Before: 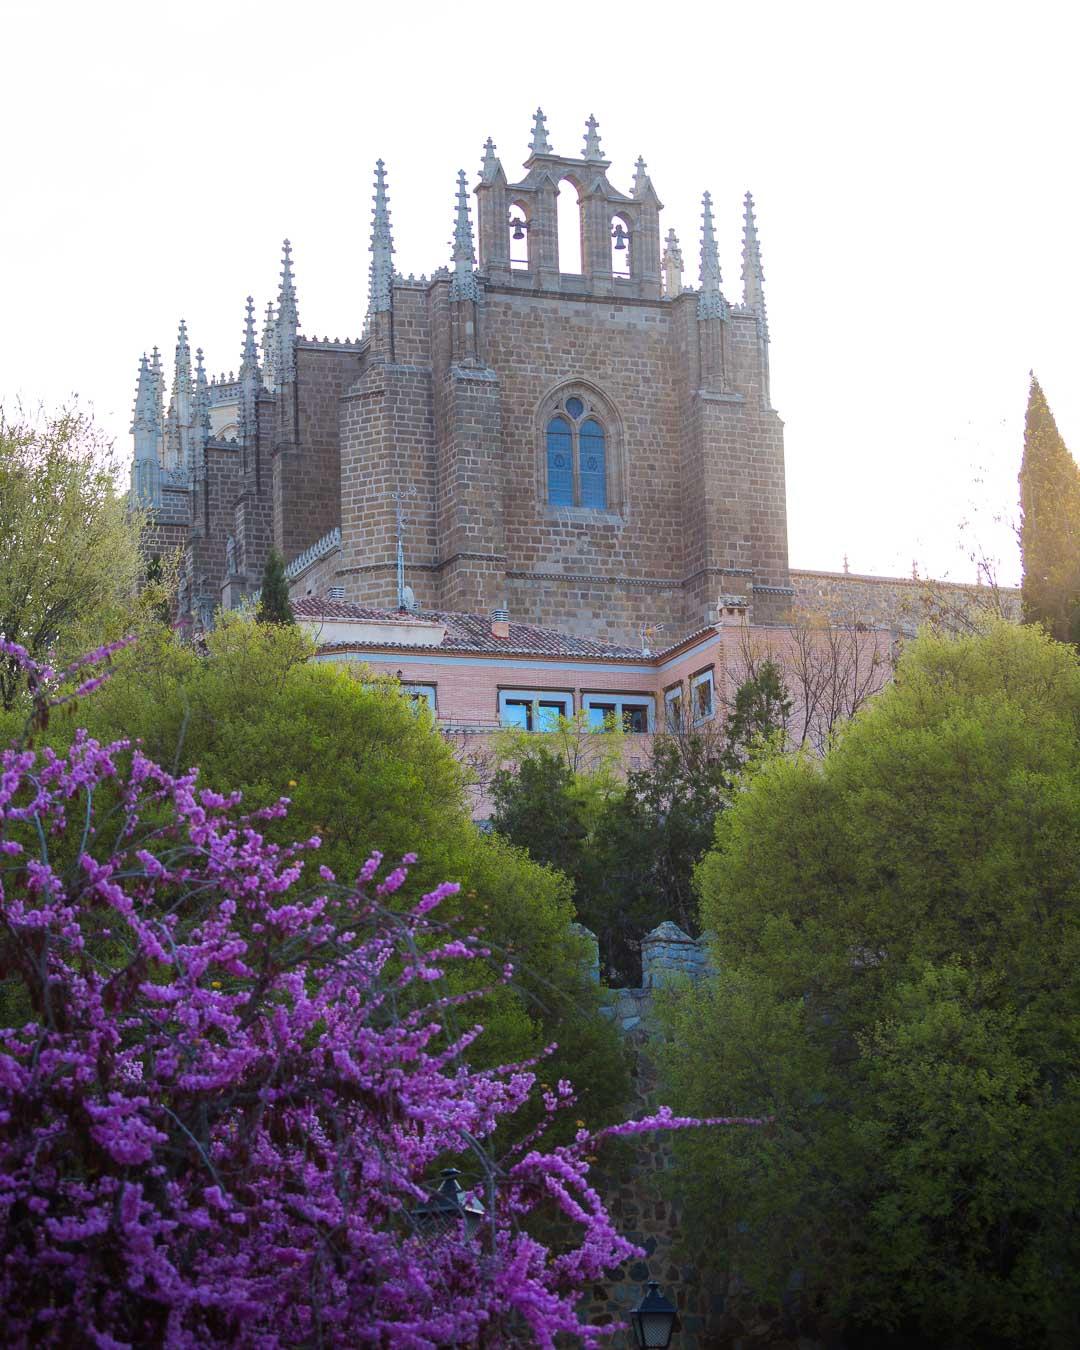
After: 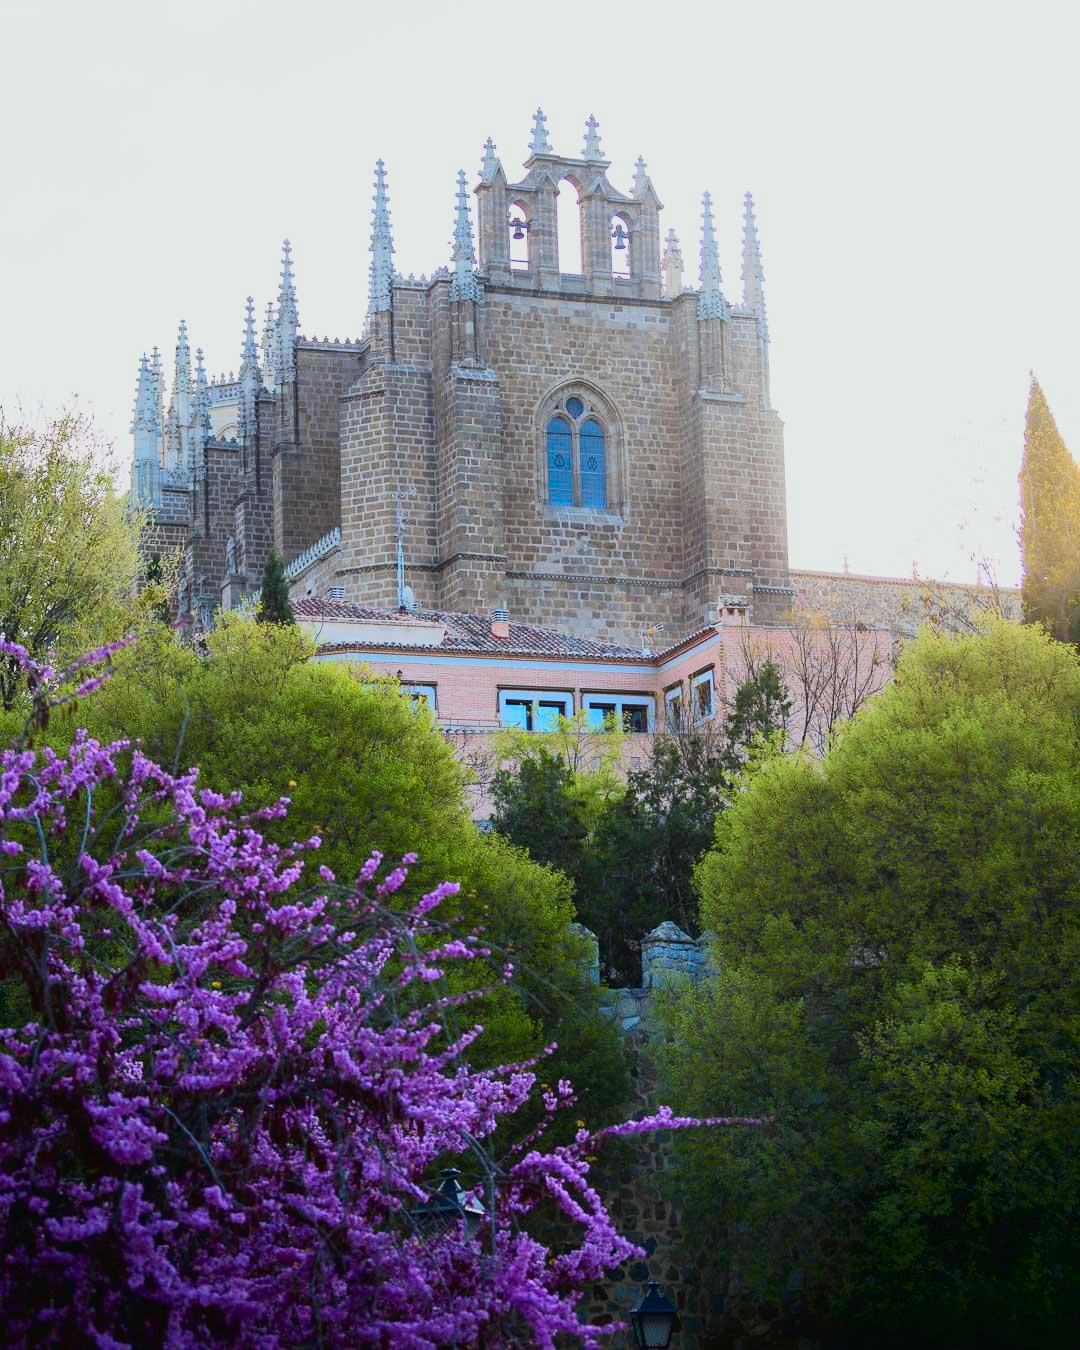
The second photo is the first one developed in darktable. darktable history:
tone curve: curves: ch0 [(0, 0.017) (0.091, 0.046) (0.298, 0.287) (0.439, 0.482) (0.64, 0.729) (0.785, 0.817) (0.995, 0.917)]; ch1 [(0, 0) (0.384, 0.365) (0.463, 0.447) (0.486, 0.474) (0.503, 0.497) (0.526, 0.52) (0.555, 0.564) (0.578, 0.595) (0.638, 0.644) (0.766, 0.773) (1, 1)]; ch2 [(0, 0) (0.374, 0.344) (0.449, 0.434) (0.501, 0.501) (0.528, 0.519) (0.569, 0.589) (0.61, 0.646) (0.666, 0.688) (1, 1)], color space Lab, independent channels, preserve colors none
